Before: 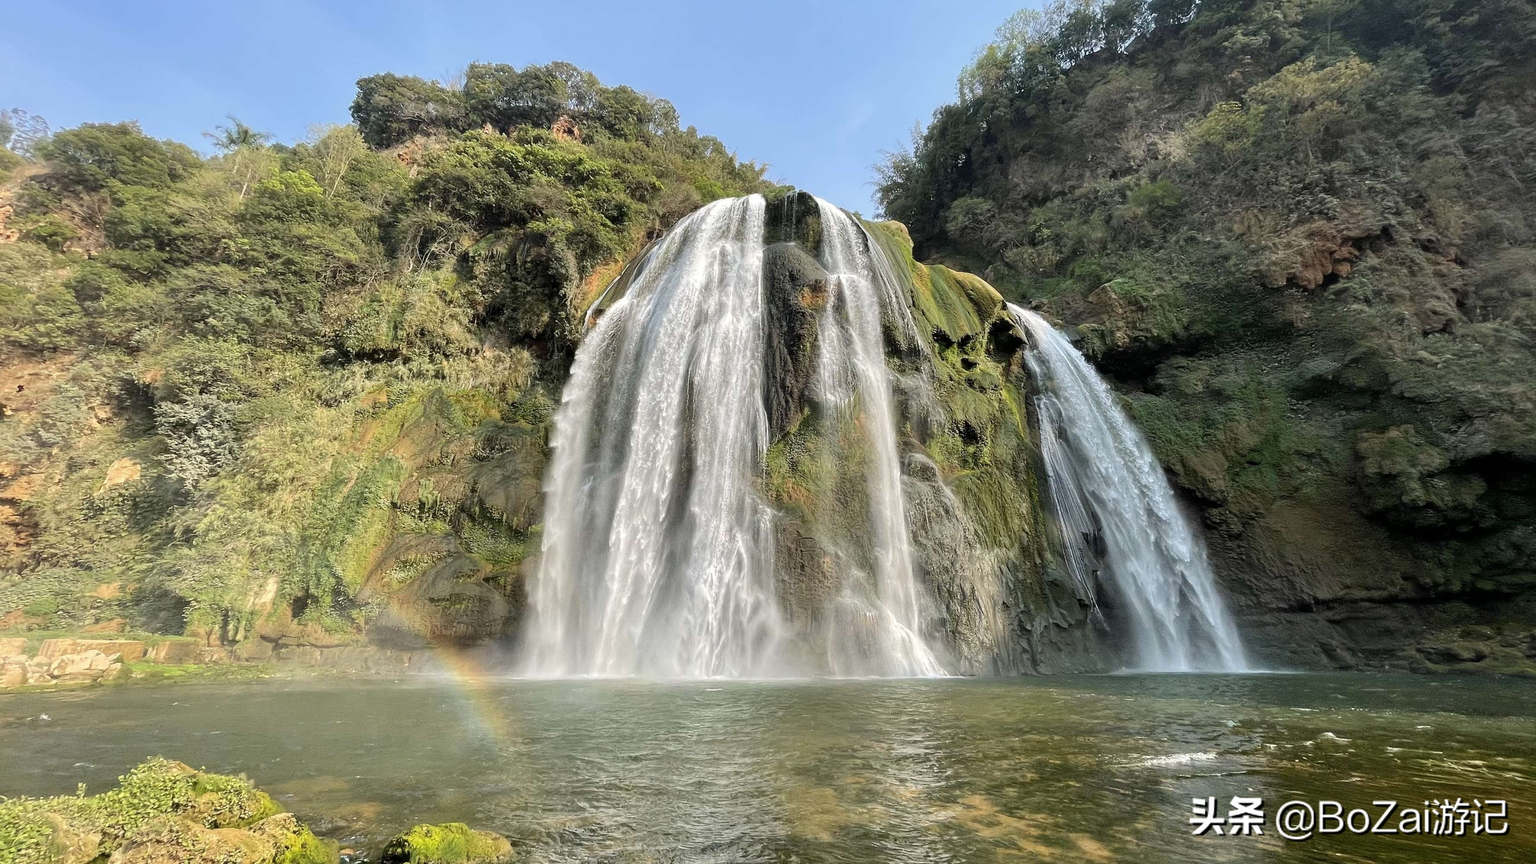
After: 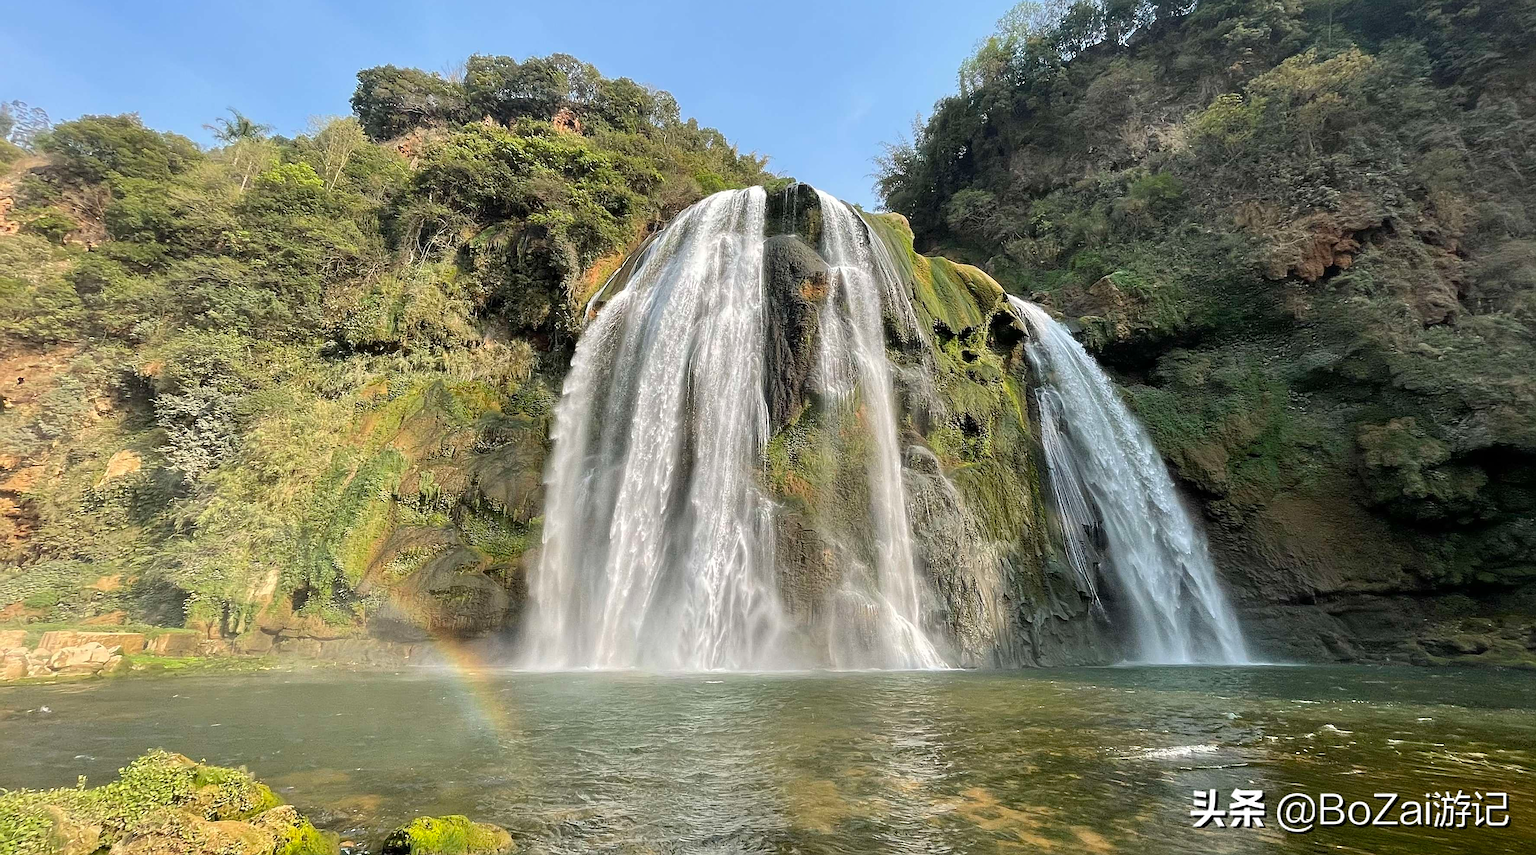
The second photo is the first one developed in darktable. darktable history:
sharpen: on, module defaults
crop: top 0.96%, right 0.046%
